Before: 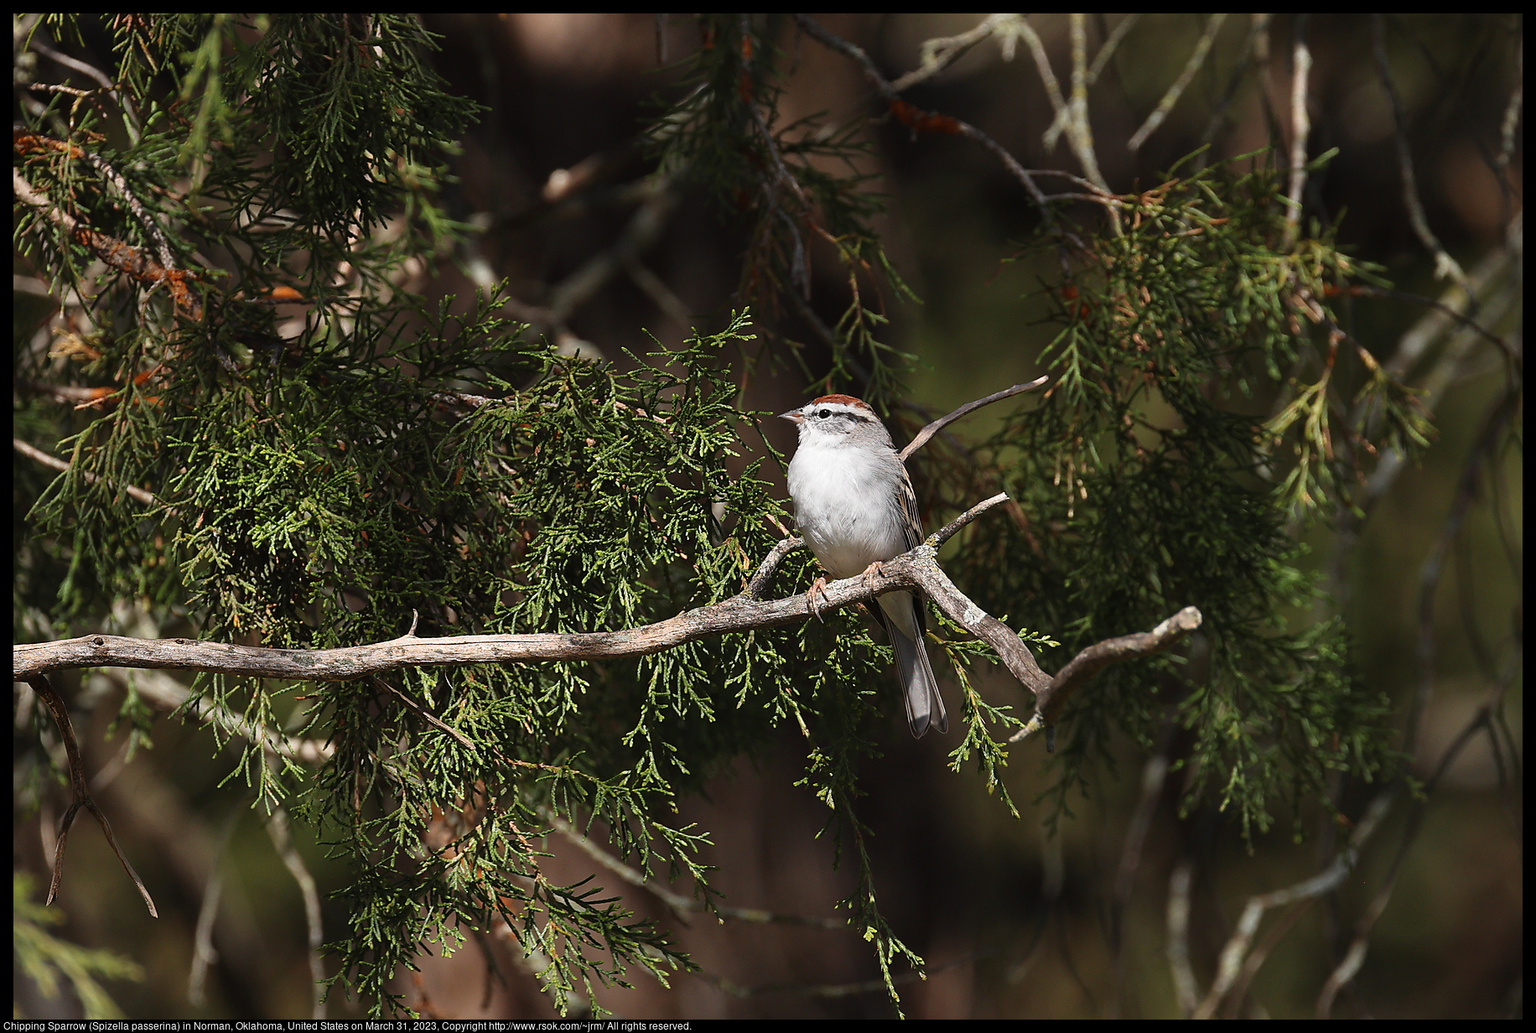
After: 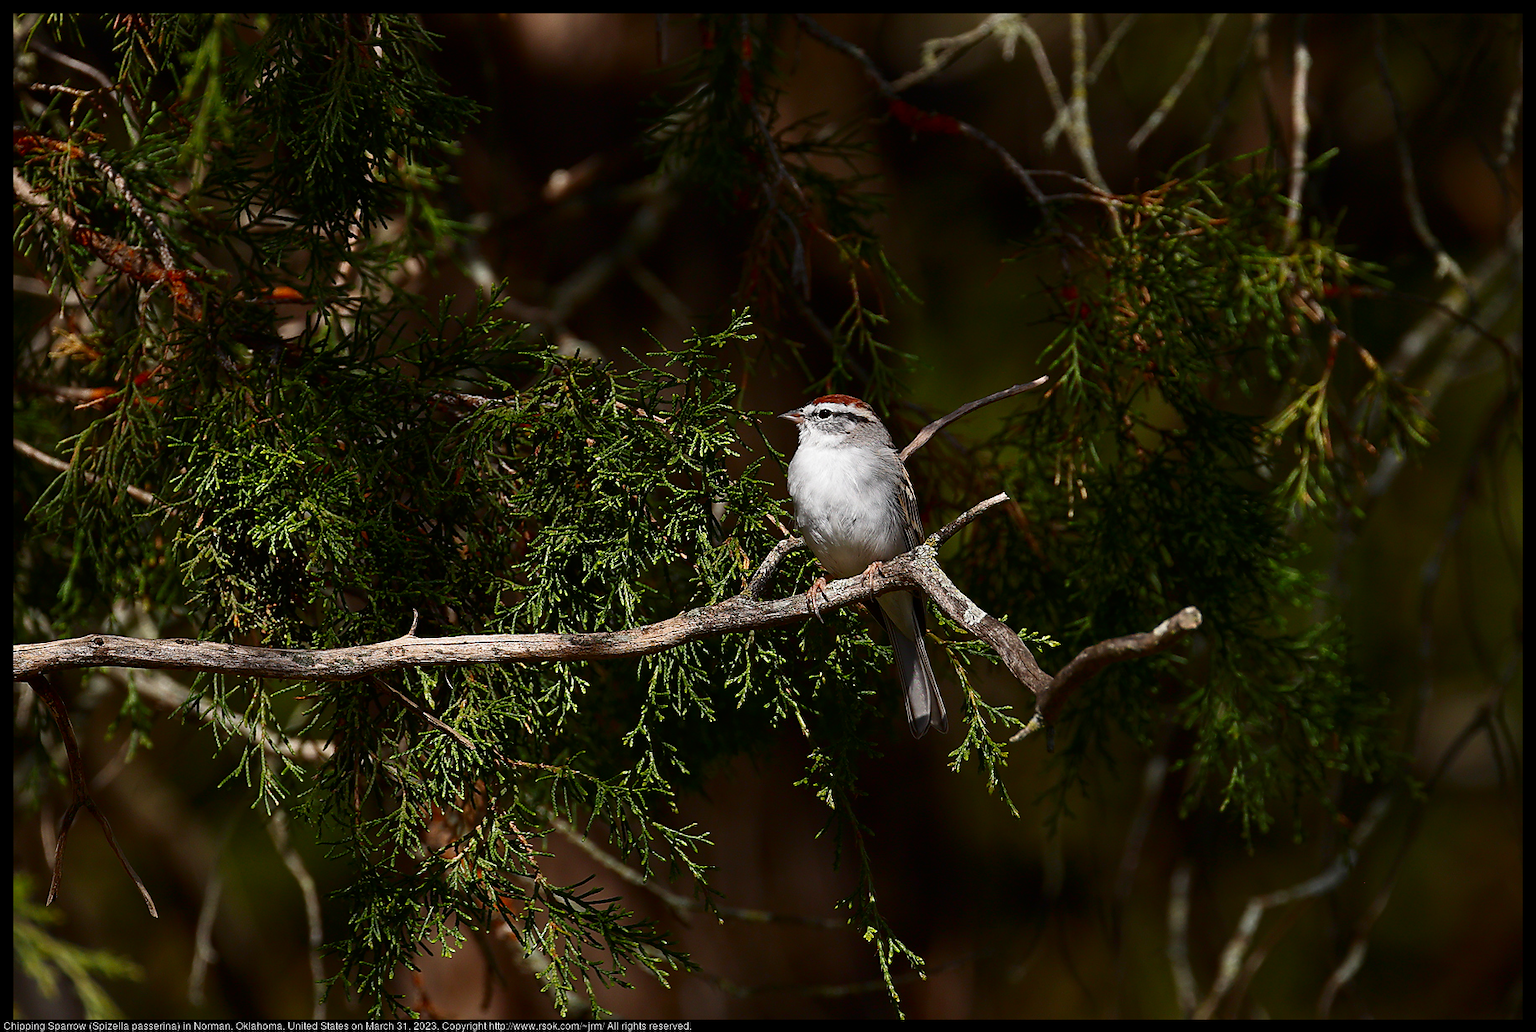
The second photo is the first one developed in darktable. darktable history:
contrast brightness saturation: brightness -0.251, saturation 0.205
